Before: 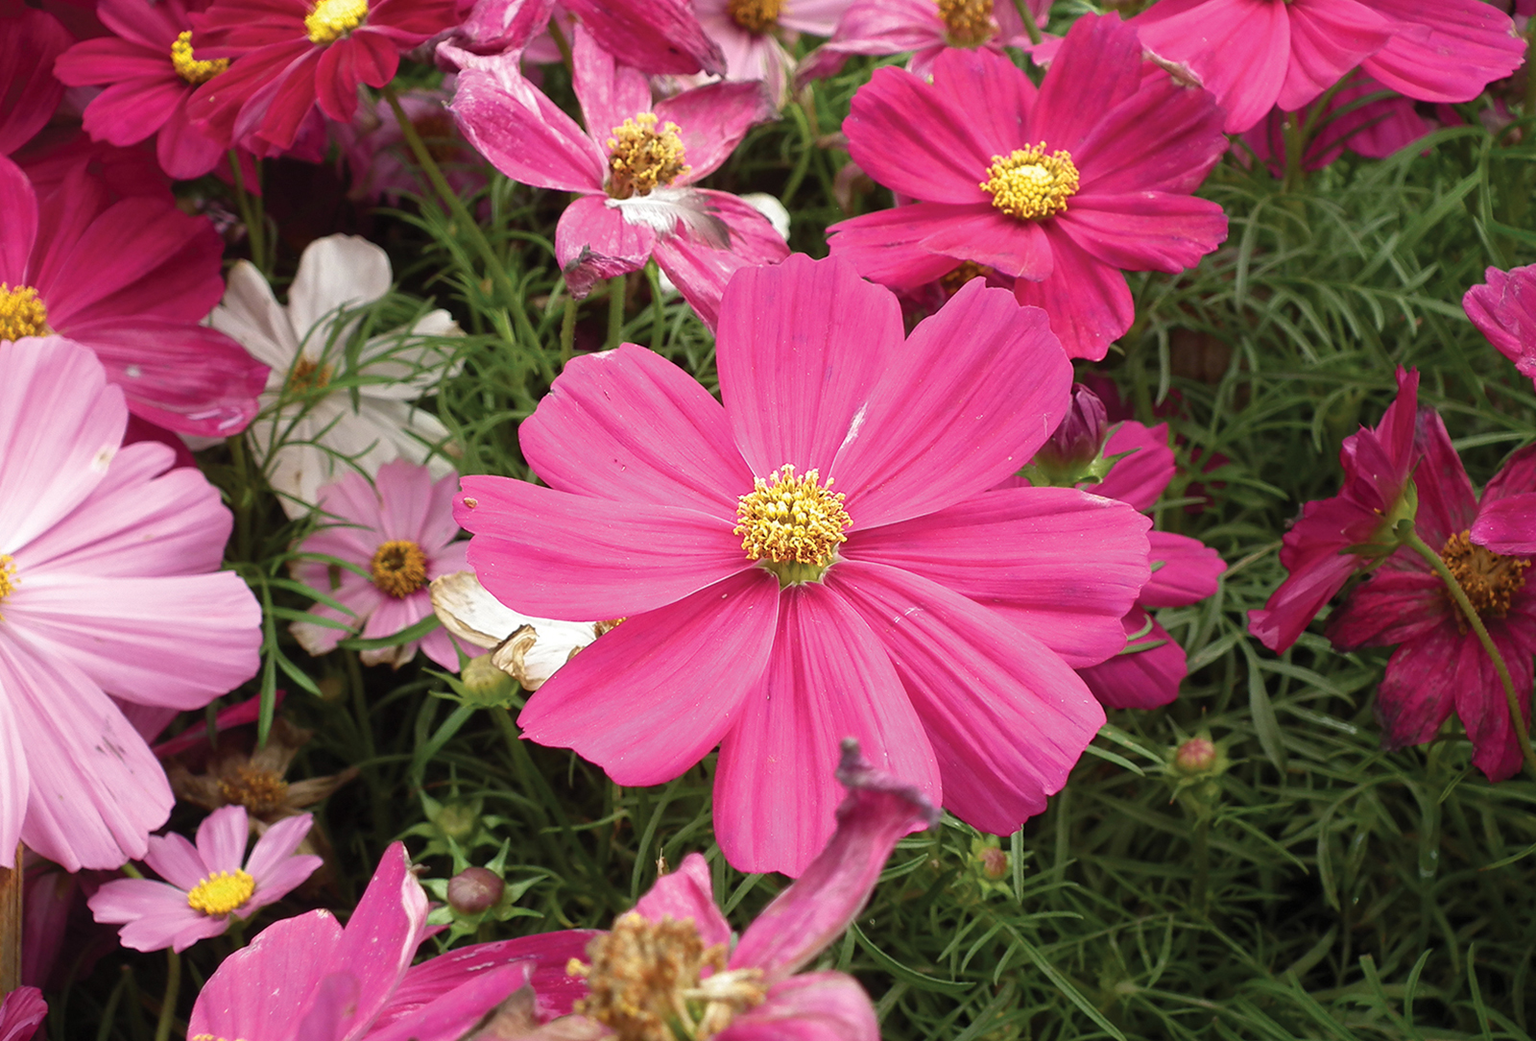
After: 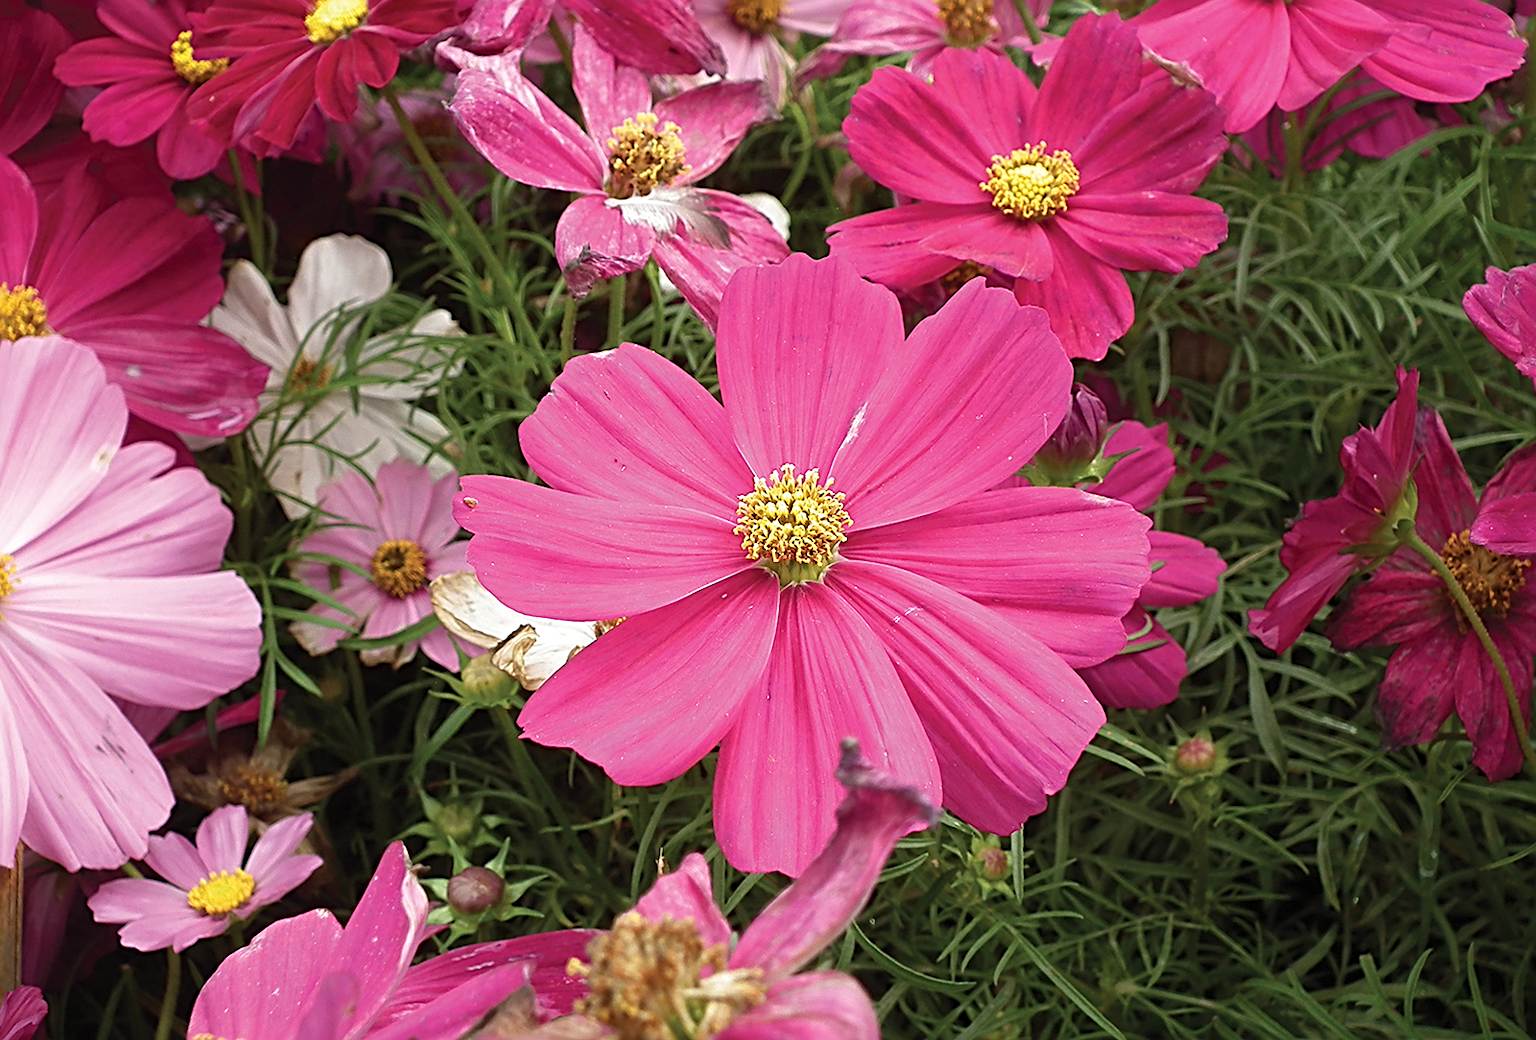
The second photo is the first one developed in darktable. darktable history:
sharpen: radius 2.824, amount 0.708
